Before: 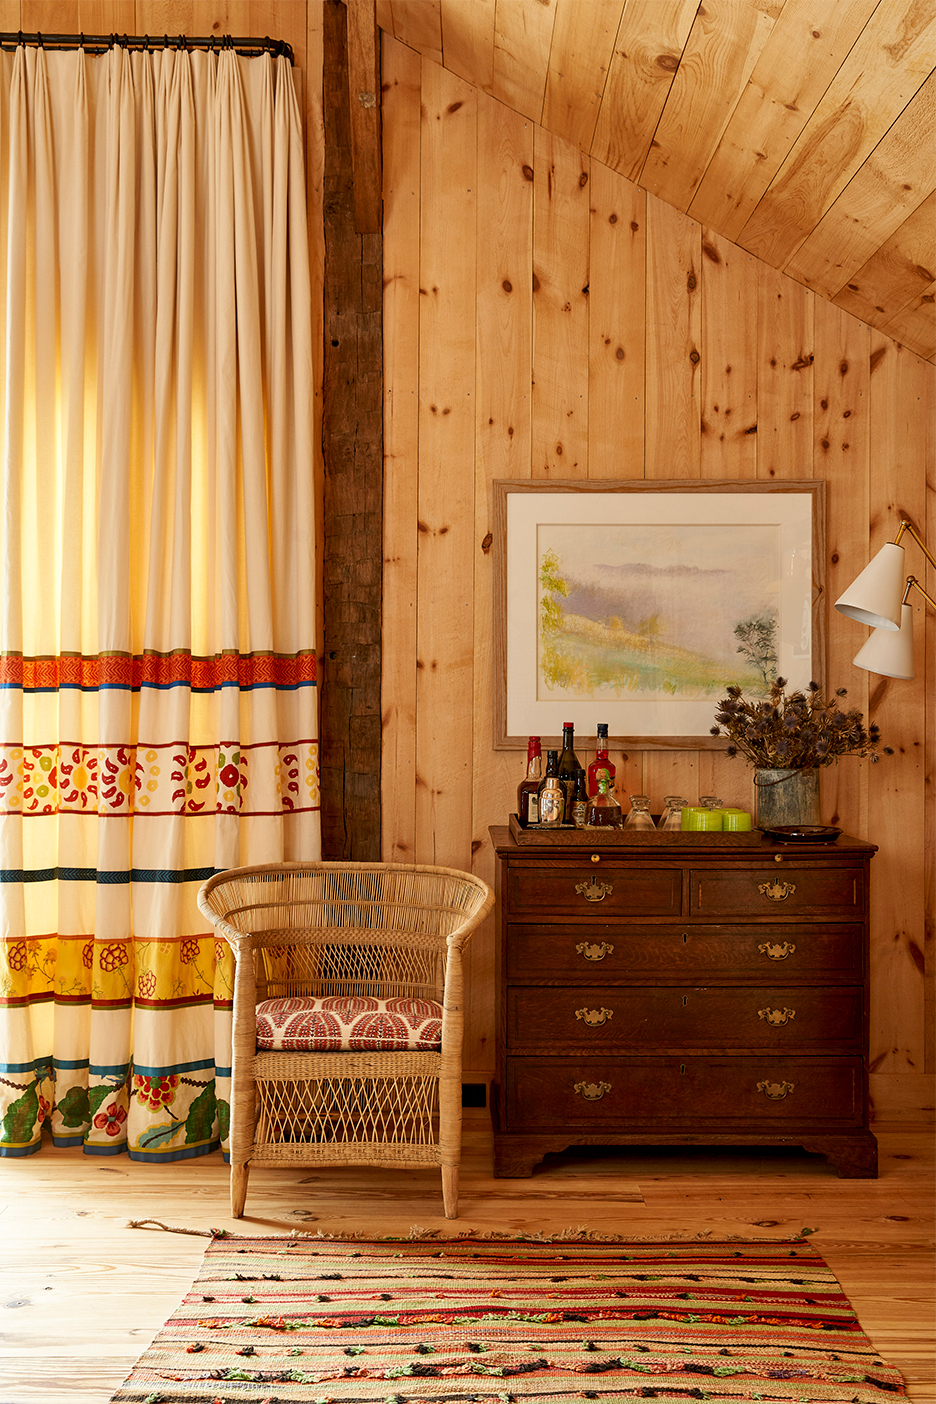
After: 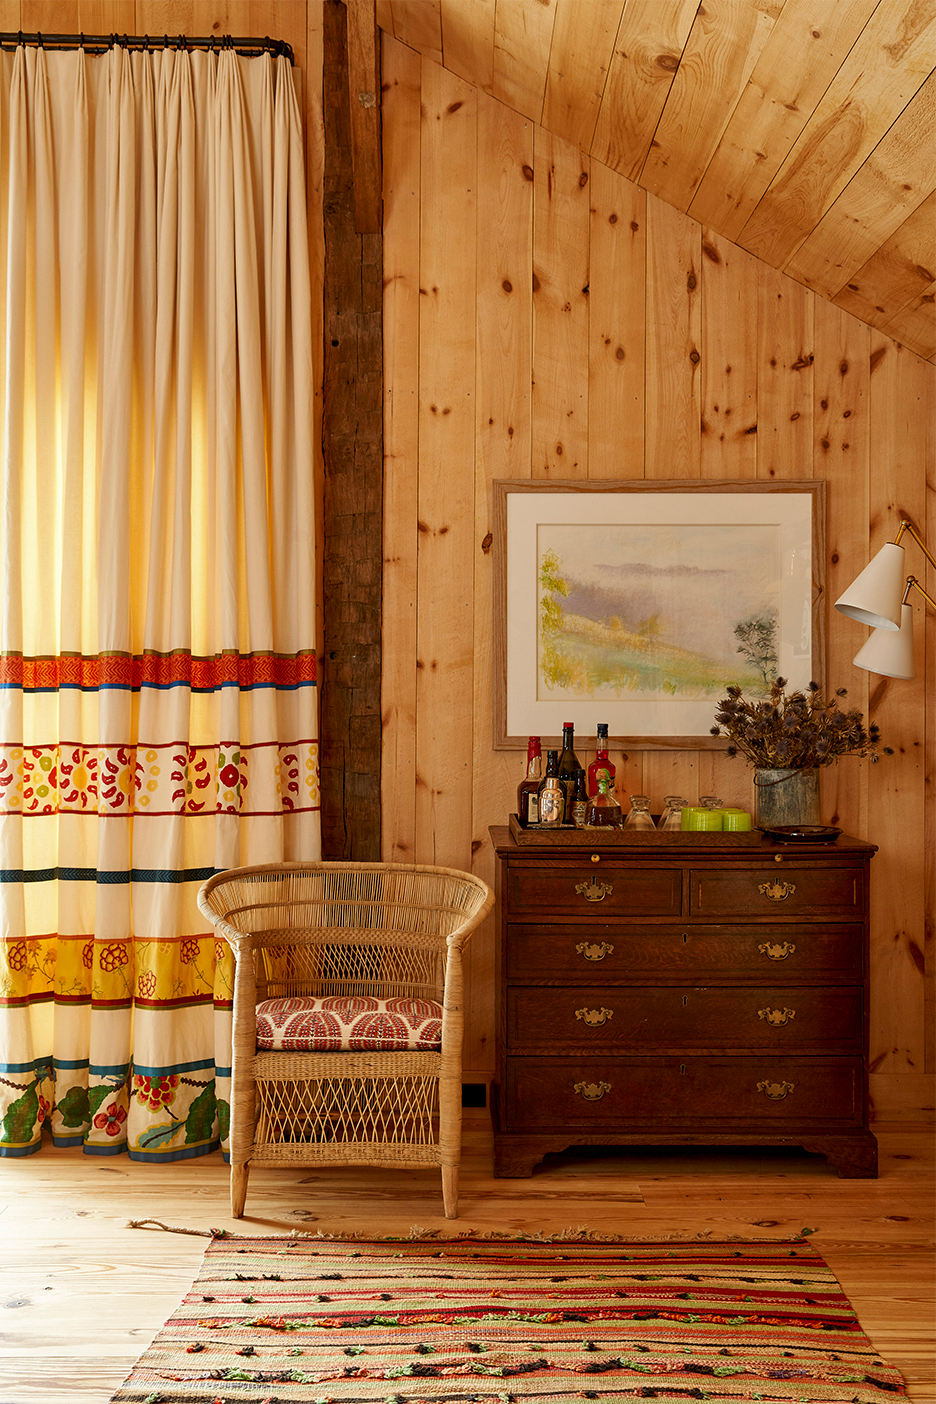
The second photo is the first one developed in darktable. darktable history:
tone curve: curves: ch0 [(0, 0) (0.915, 0.89) (1, 1)], color space Lab, independent channels, preserve colors none
